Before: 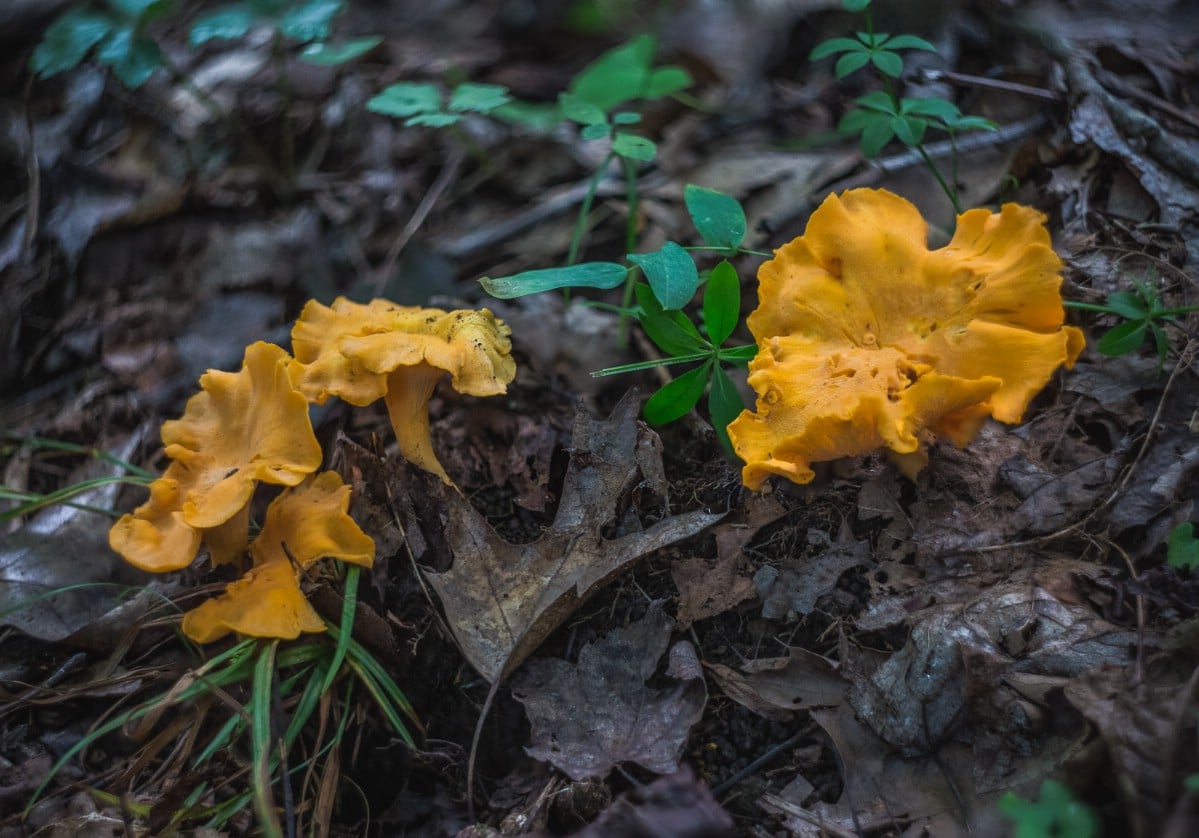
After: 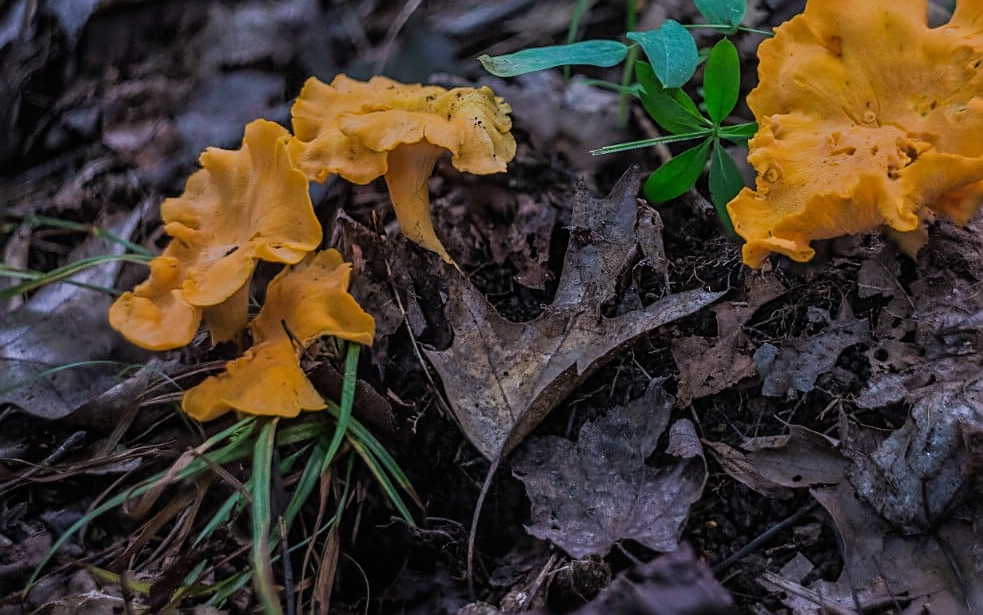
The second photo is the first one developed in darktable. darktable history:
crop: top 26.531%, right 17.959%
exposure: exposure 0.2 EV, compensate highlight preservation false
filmic rgb: black relative exposure -7.65 EV, white relative exposure 4.56 EV, hardness 3.61
sharpen: on, module defaults
tone equalizer: -8 EV -0.002 EV, -7 EV 0.005 EV, -6 EV -0.008 EV, -5 EV 0.007 EV, -4 EV -0.042 EV, -3 EV -0.233 EV, -2 EV -0.662 EV, -1 EV -0.983 EV, +0 EV -0.969 EV, smoothing diameter 2%, edges refinement/feathering 20, mask exposure compensation -1.57 EV, filter diffusion 5
white balance: red 1.066, blue 1.119
